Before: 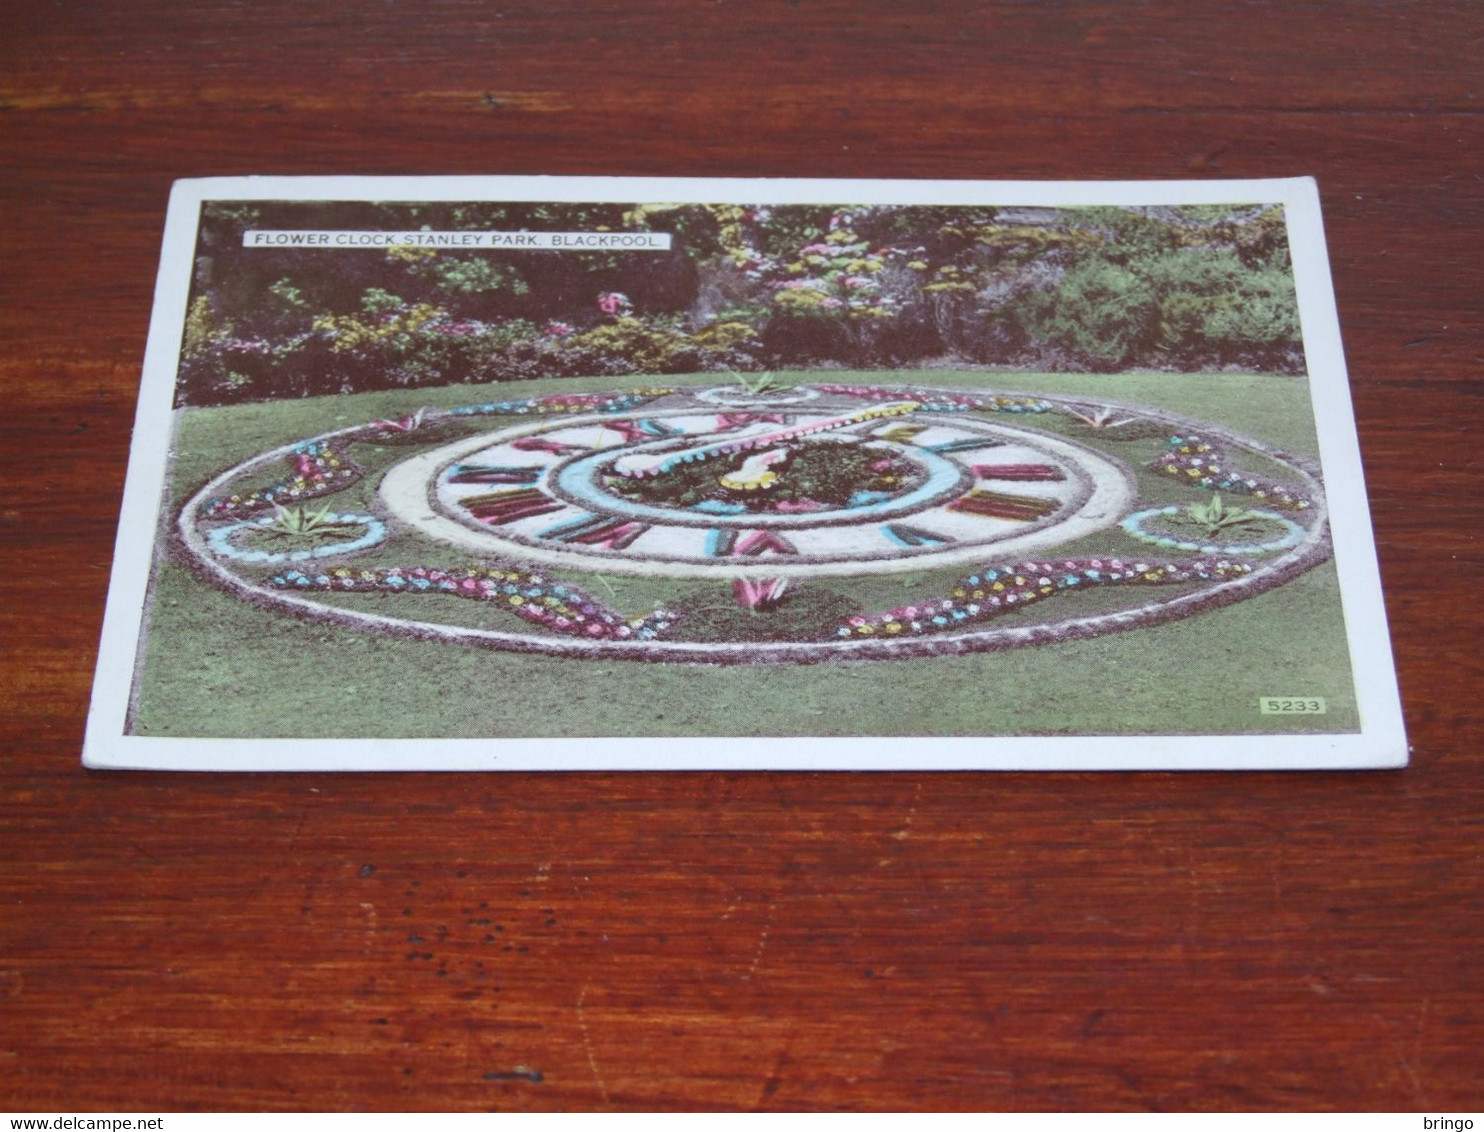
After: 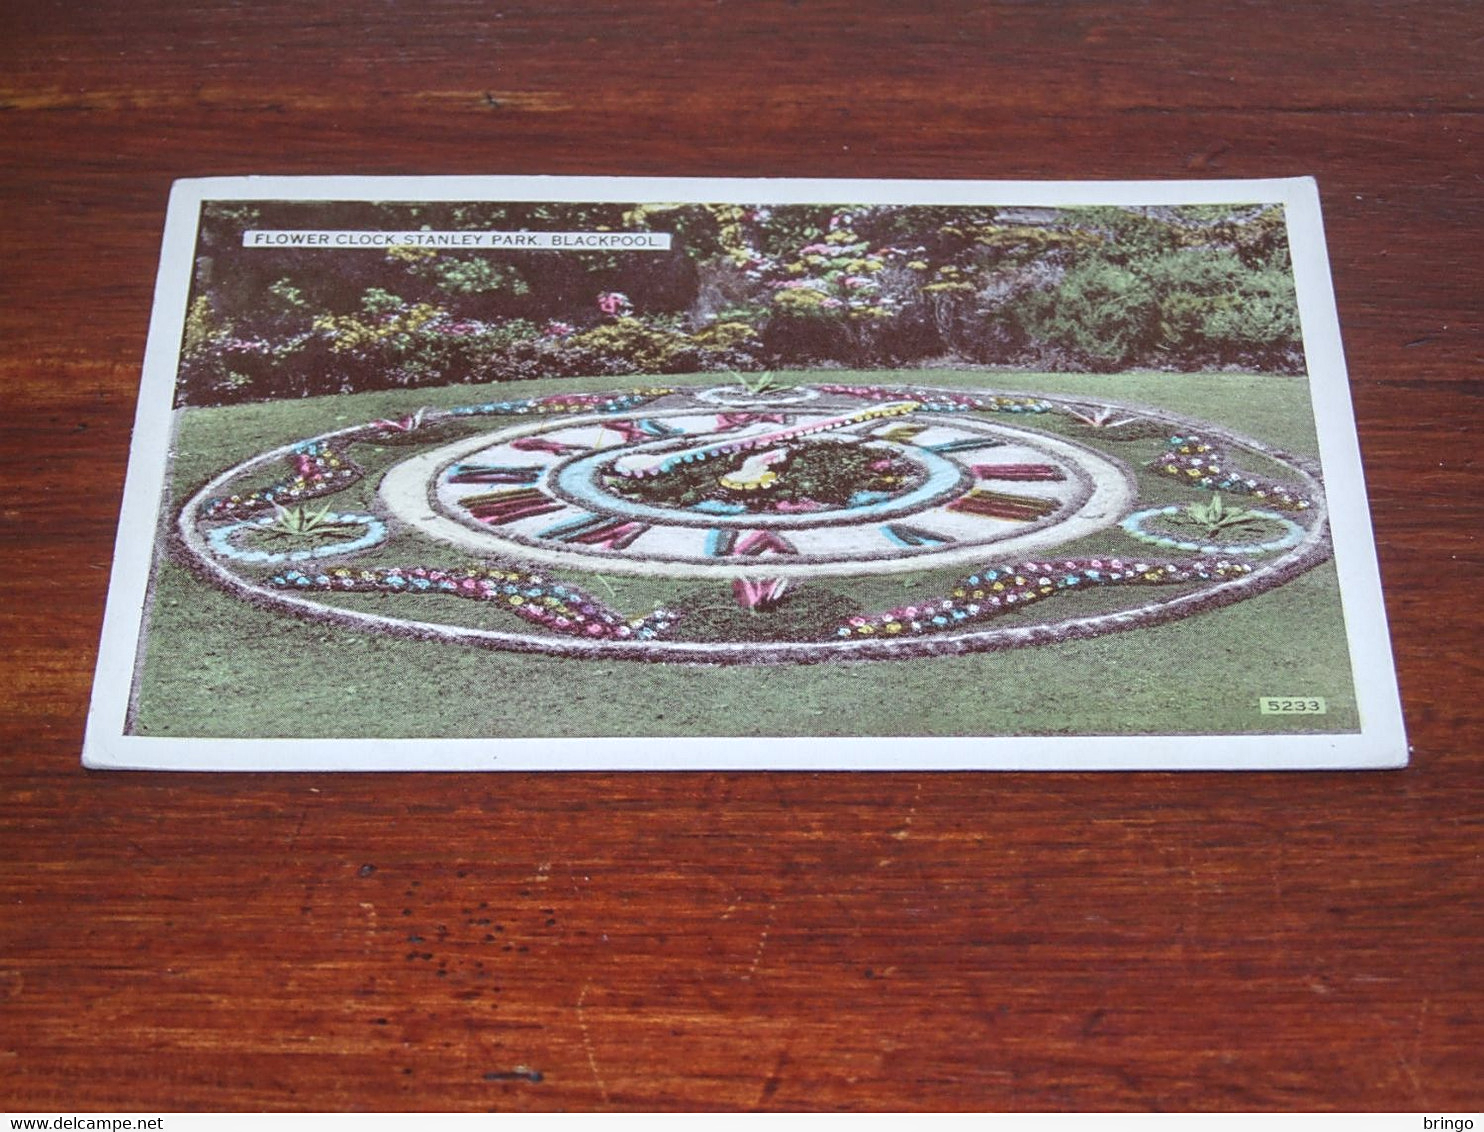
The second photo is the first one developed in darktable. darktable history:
local contrast: on, module defaults
sharpen: amount 0.49
